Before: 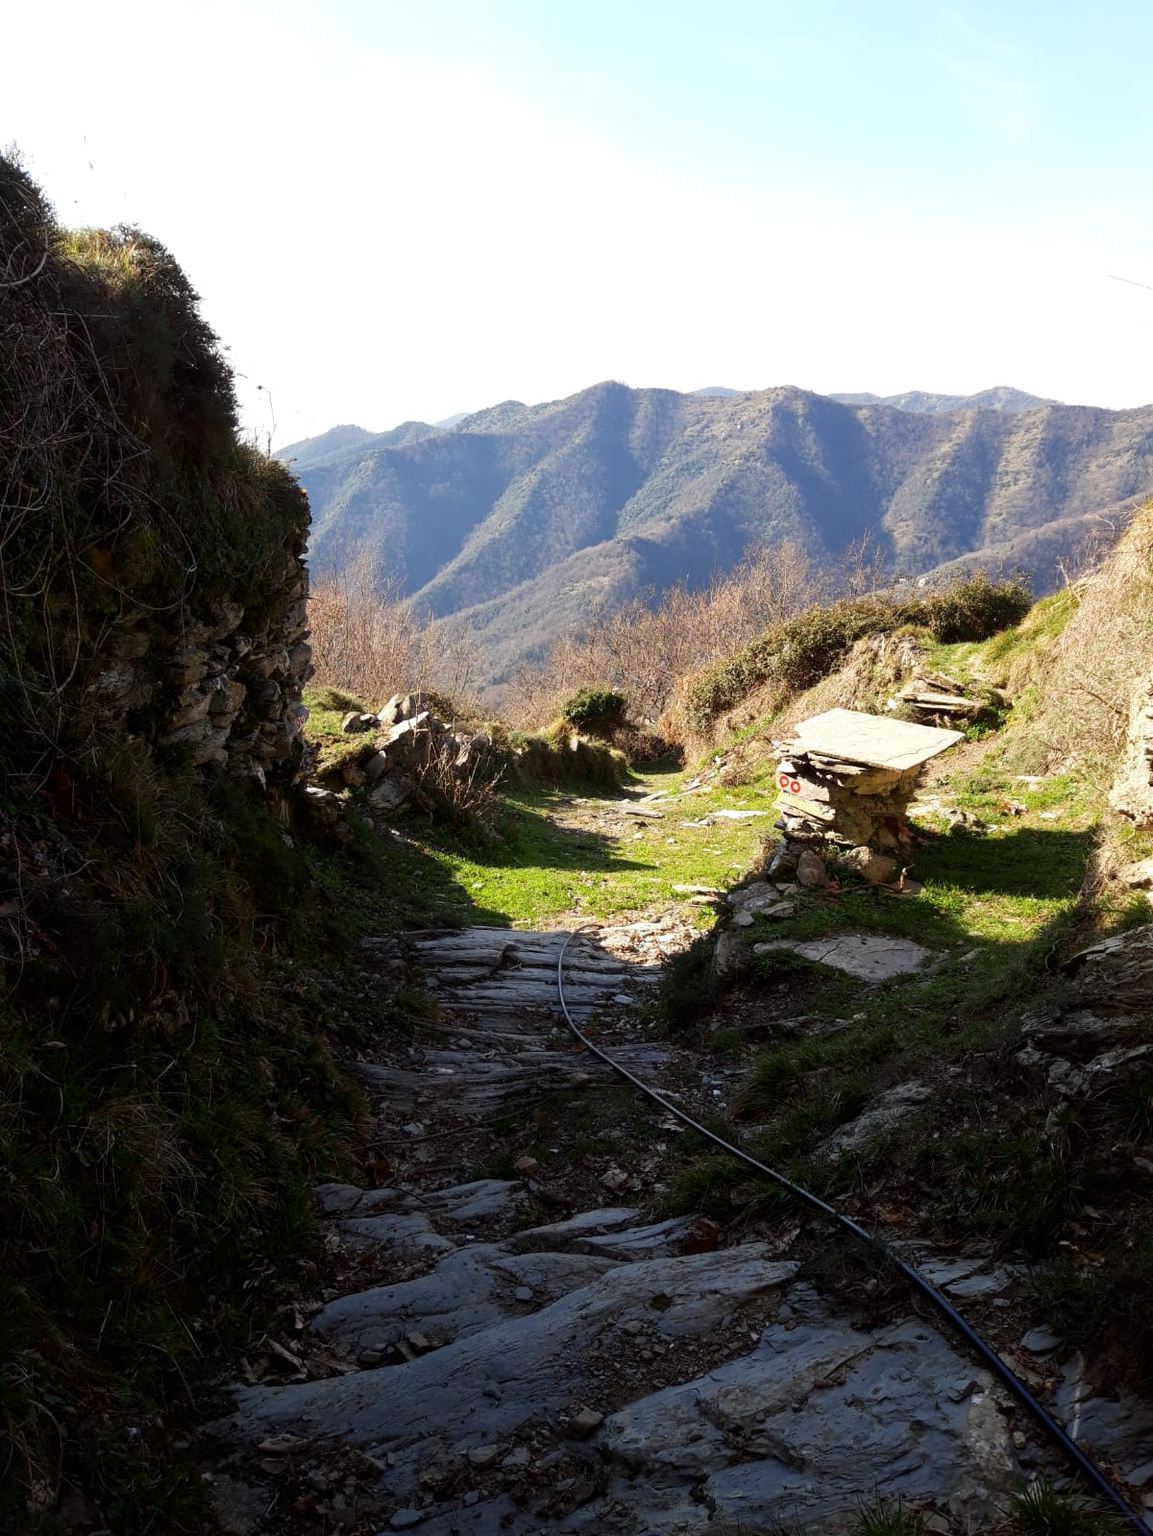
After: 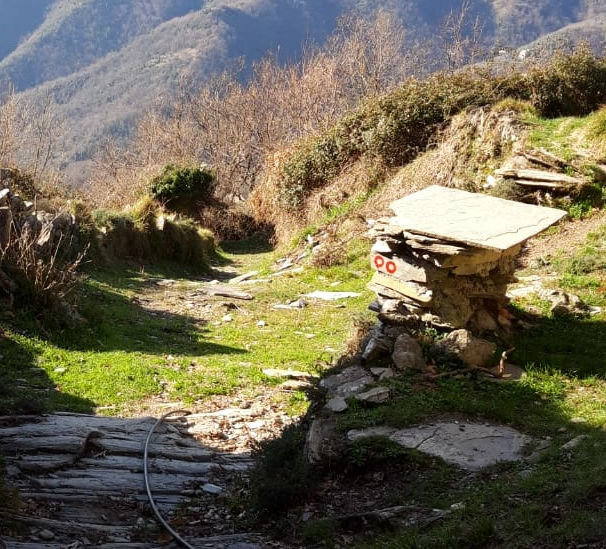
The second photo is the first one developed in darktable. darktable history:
crop: left 36.434%, top 34.555%, right 13.042%, bottom 31.092%
